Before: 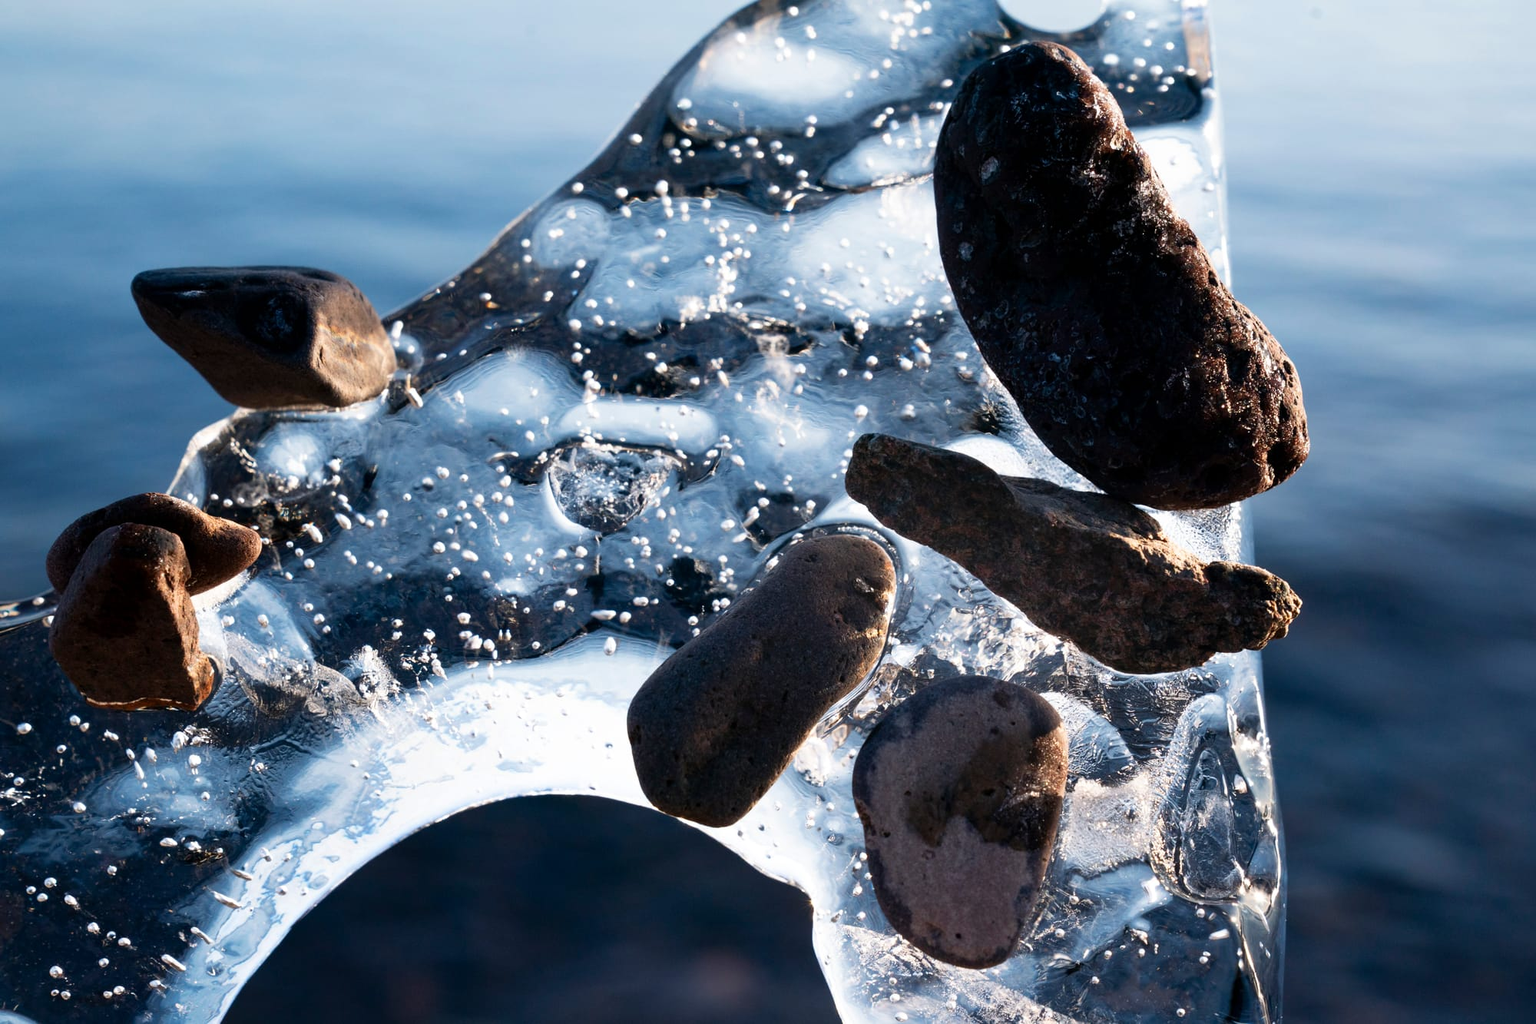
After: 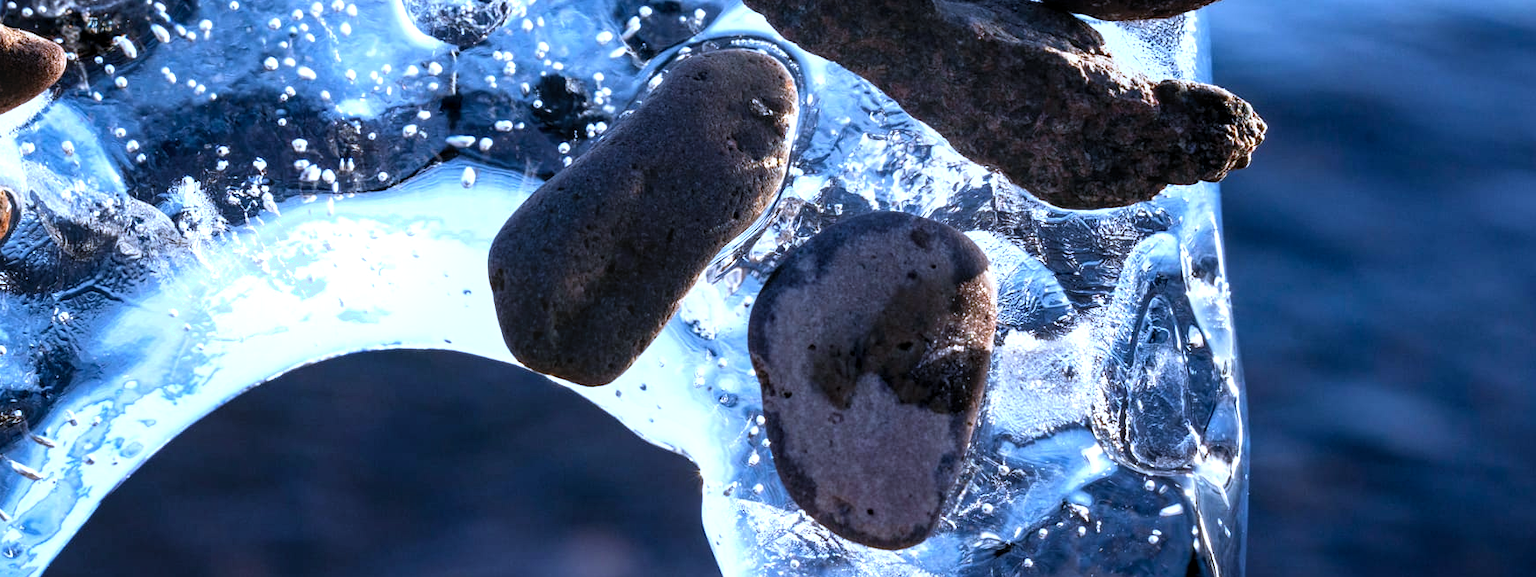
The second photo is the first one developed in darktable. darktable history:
crop and rotate: left 13.306%, top 48.129%, bottom 2.928%
color calibration: illuminant custom, x 0.368, y 0.373, temperature 4330.32 K
exposure: exposure 0.3 EV, compensate highlight preservation false
white balance: red 0.948, green 1.02, blue 1.176
levels: levels [0.016, 0.492, 0.969]
local contrast: on, module defaults
shadows and highlights: shadows -21.3, highlights 100, soften with gaussian
